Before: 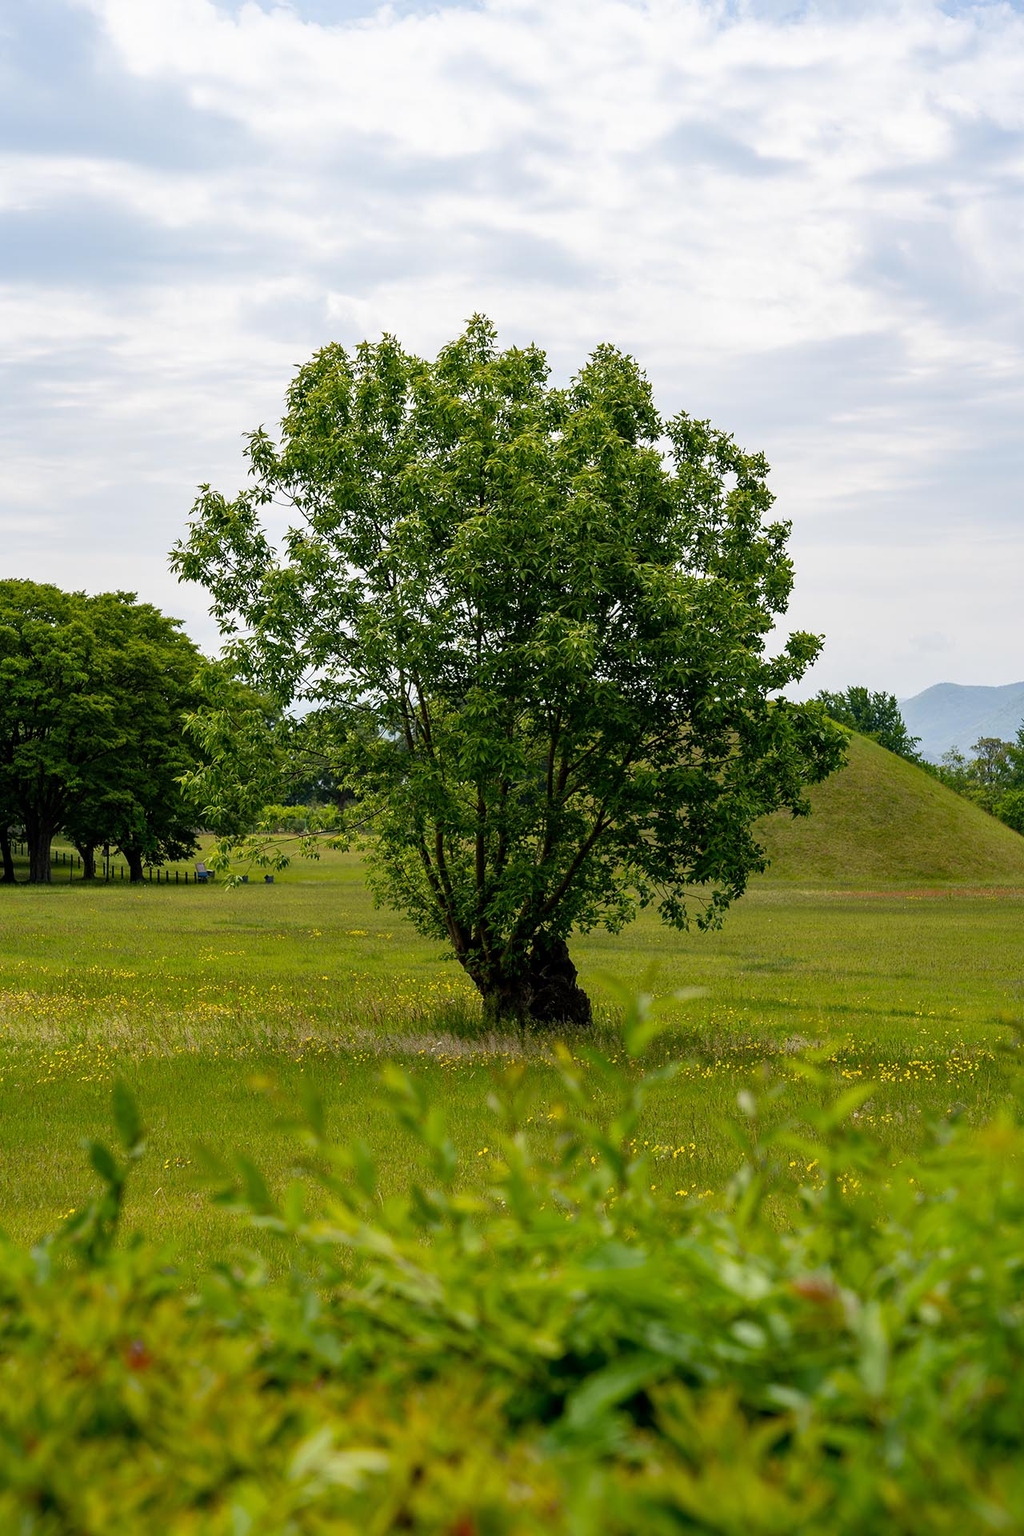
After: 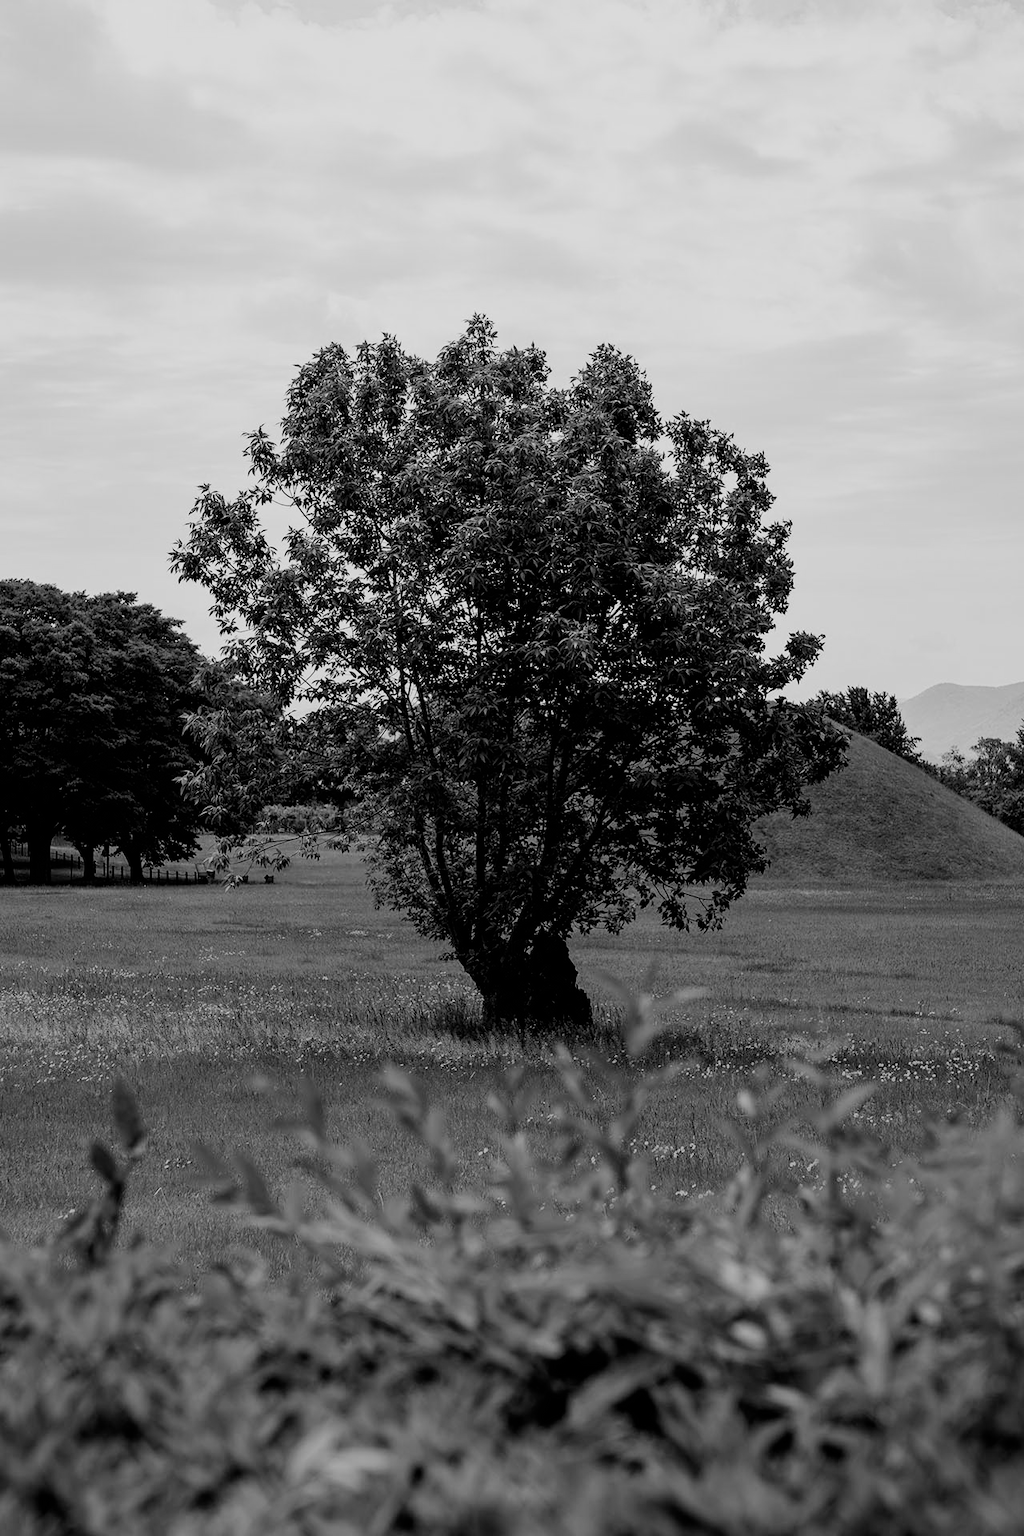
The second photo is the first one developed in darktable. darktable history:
filmic rgb: black relative exposure -5 EV, hardness 2.88, contrast 1.2, highlights saturation mix -30%
color calibration: output gray [0.18, 0.41, 0.41, 0], gray › normalize channels true, illuminant same as pipeline (D50), adaptation XYZ, x 0.346, y 0.359, gamut compression 0
